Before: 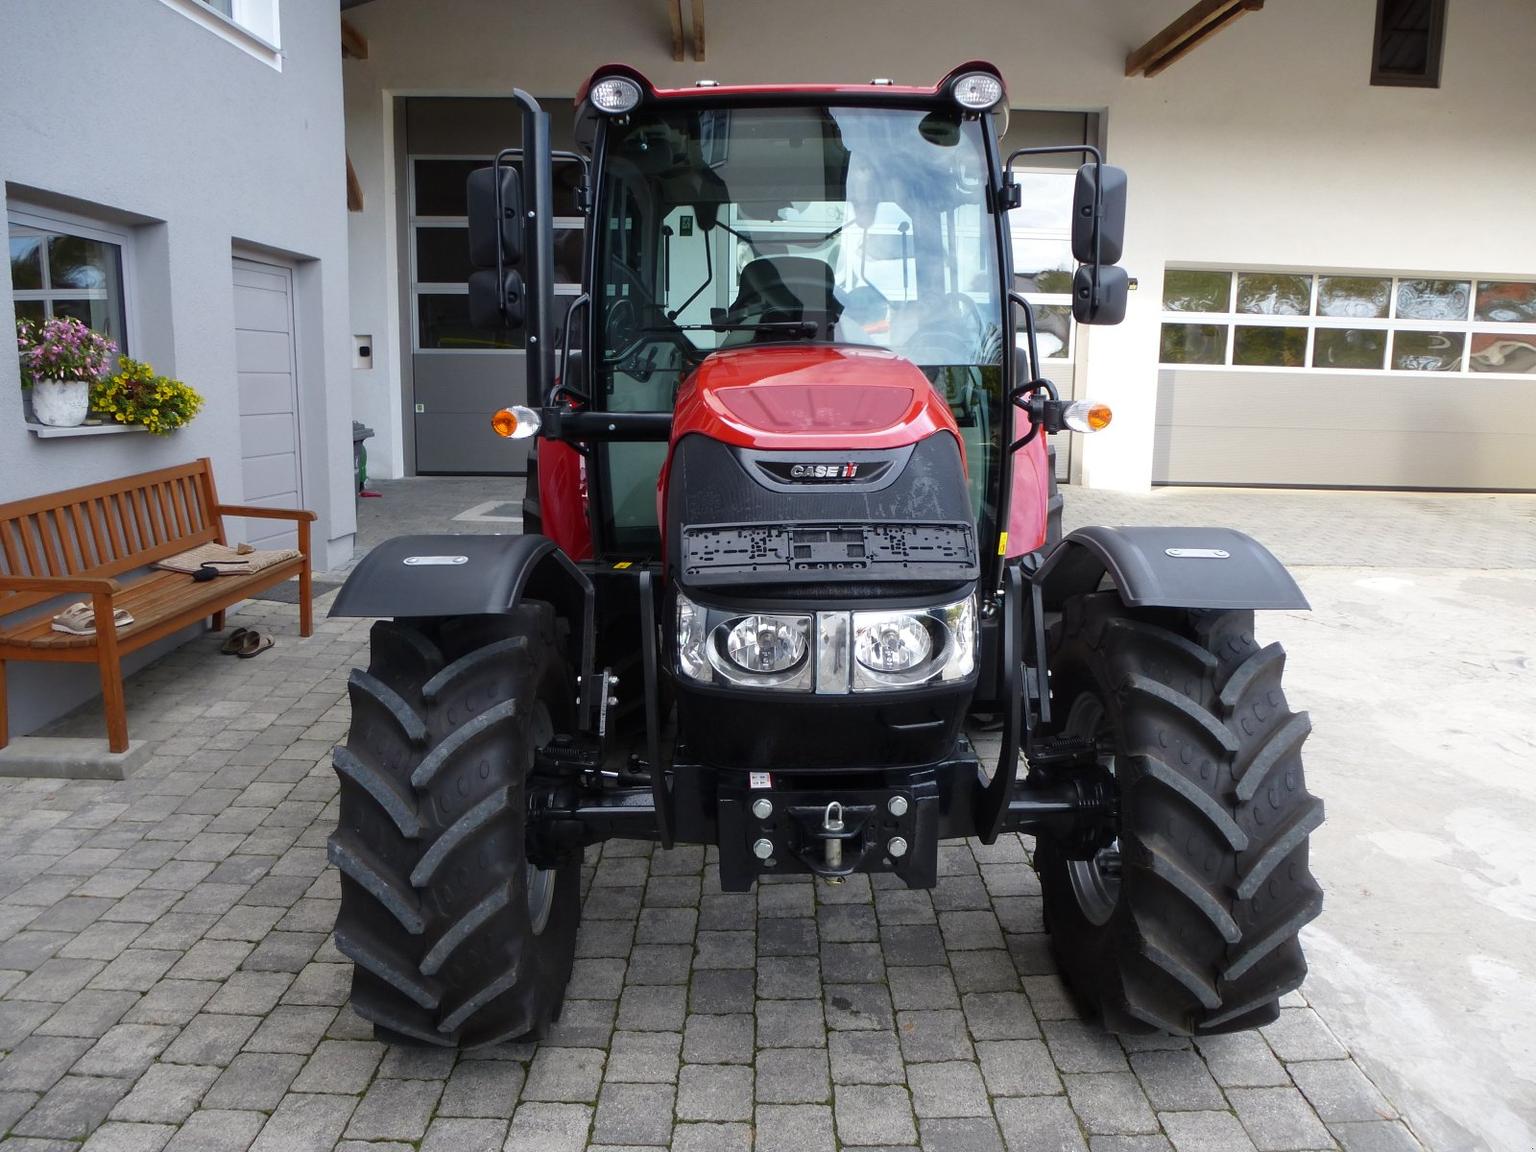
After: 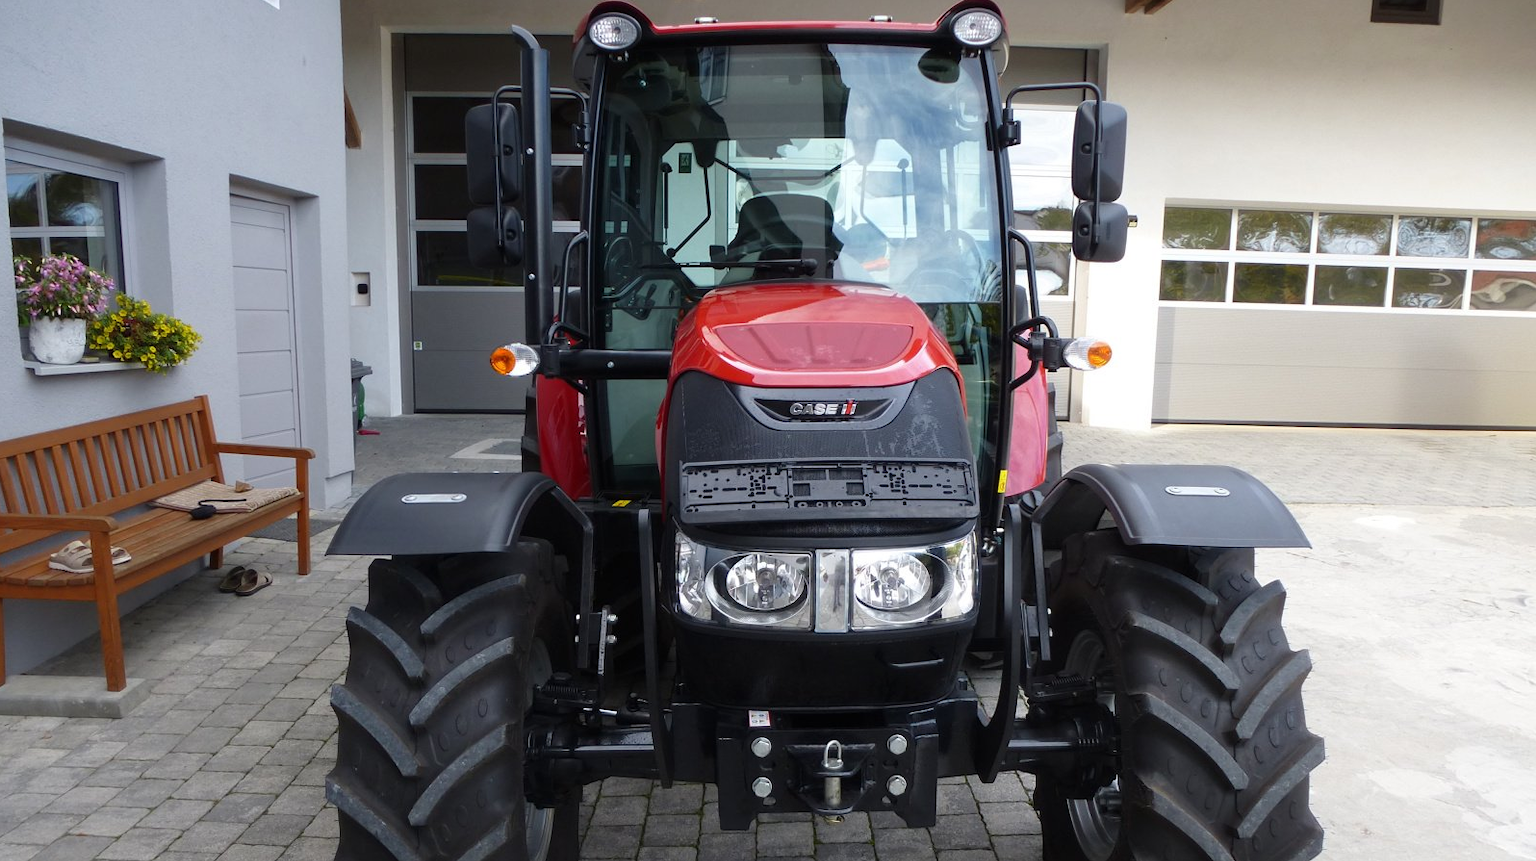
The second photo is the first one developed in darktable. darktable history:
crop: left 0.216%, top 5.56%, bottom 19.844%
